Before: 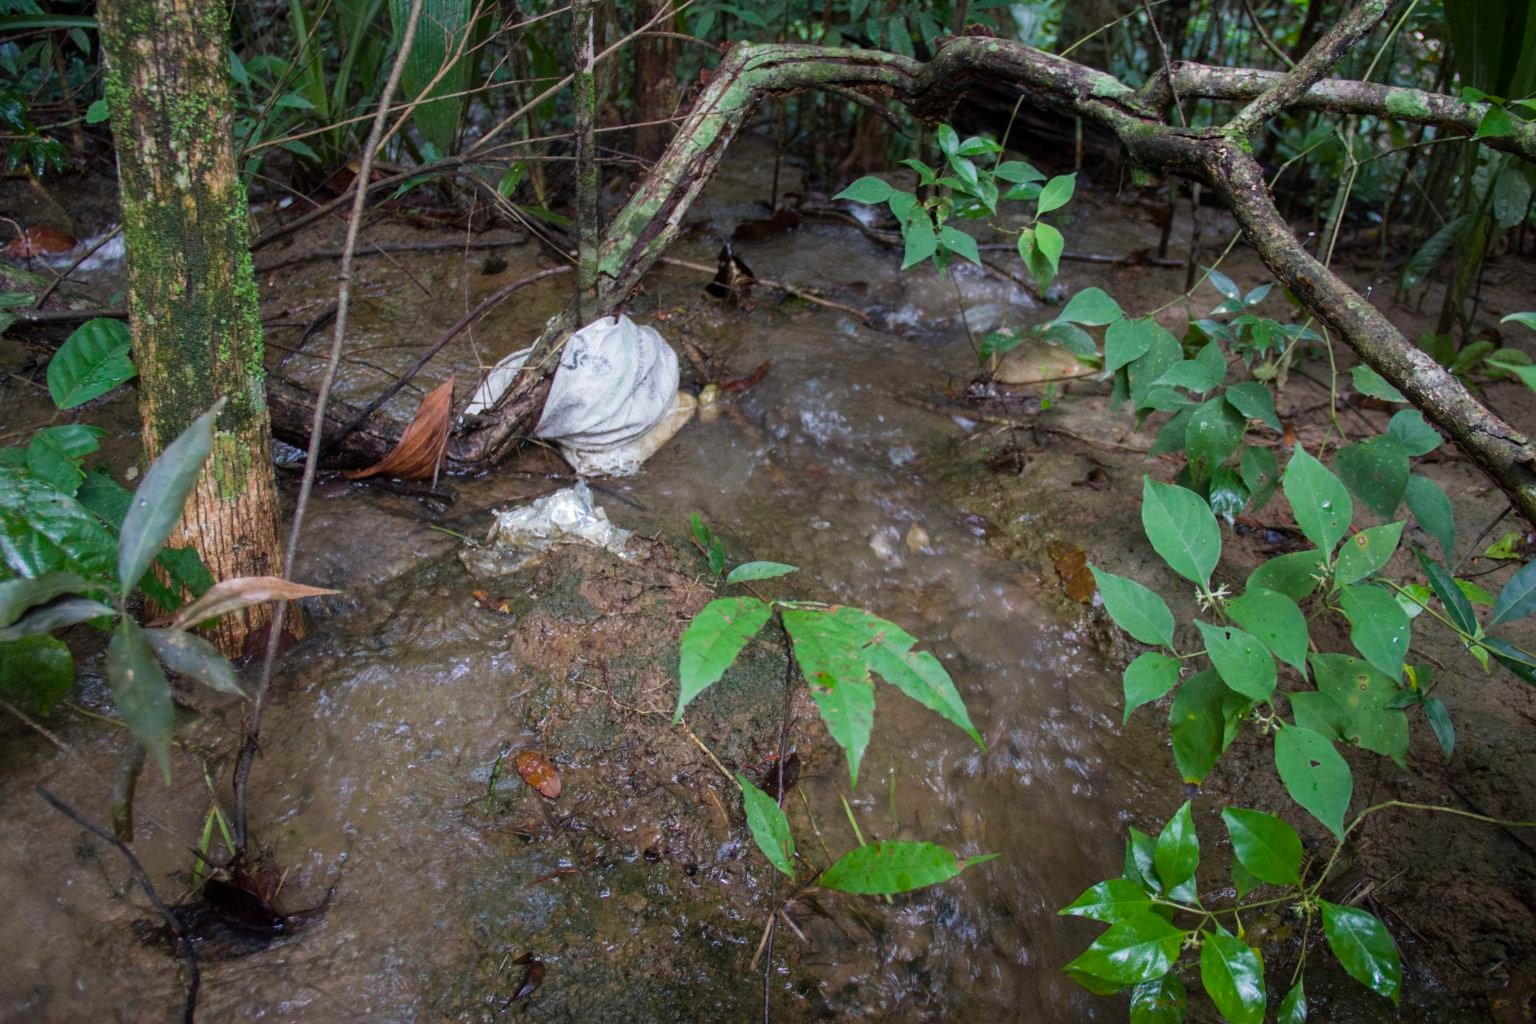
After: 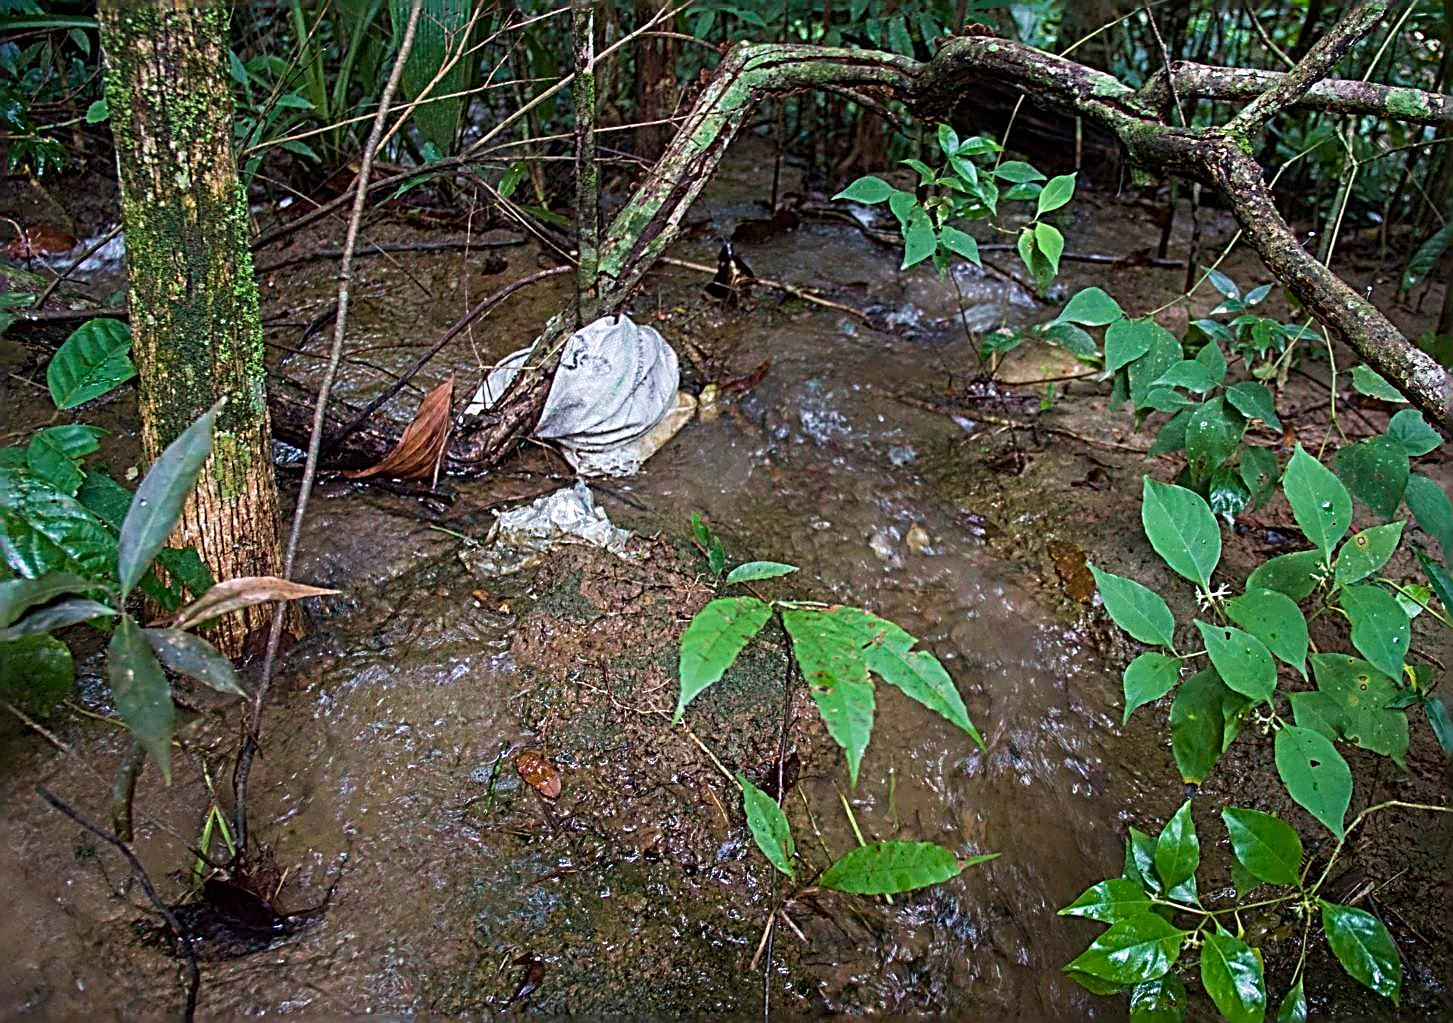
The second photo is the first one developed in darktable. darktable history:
sharpen: radius 3.149, amount 1.721
crop and rotate: right 5.364%
contrast brightness saturation: contrast 0.047
velvia: on, module defaults
